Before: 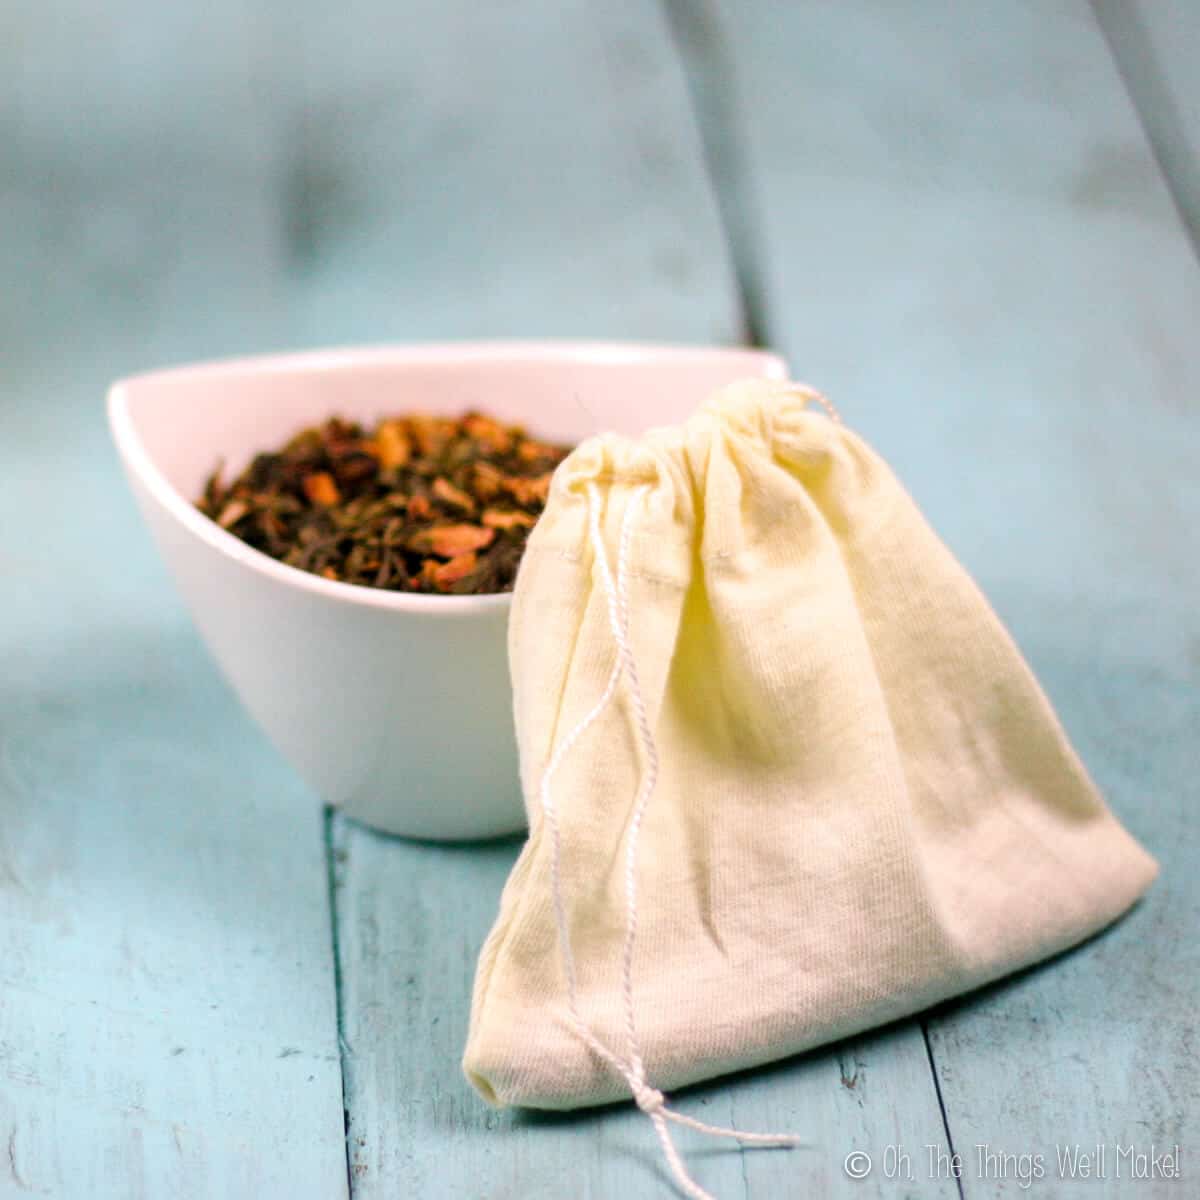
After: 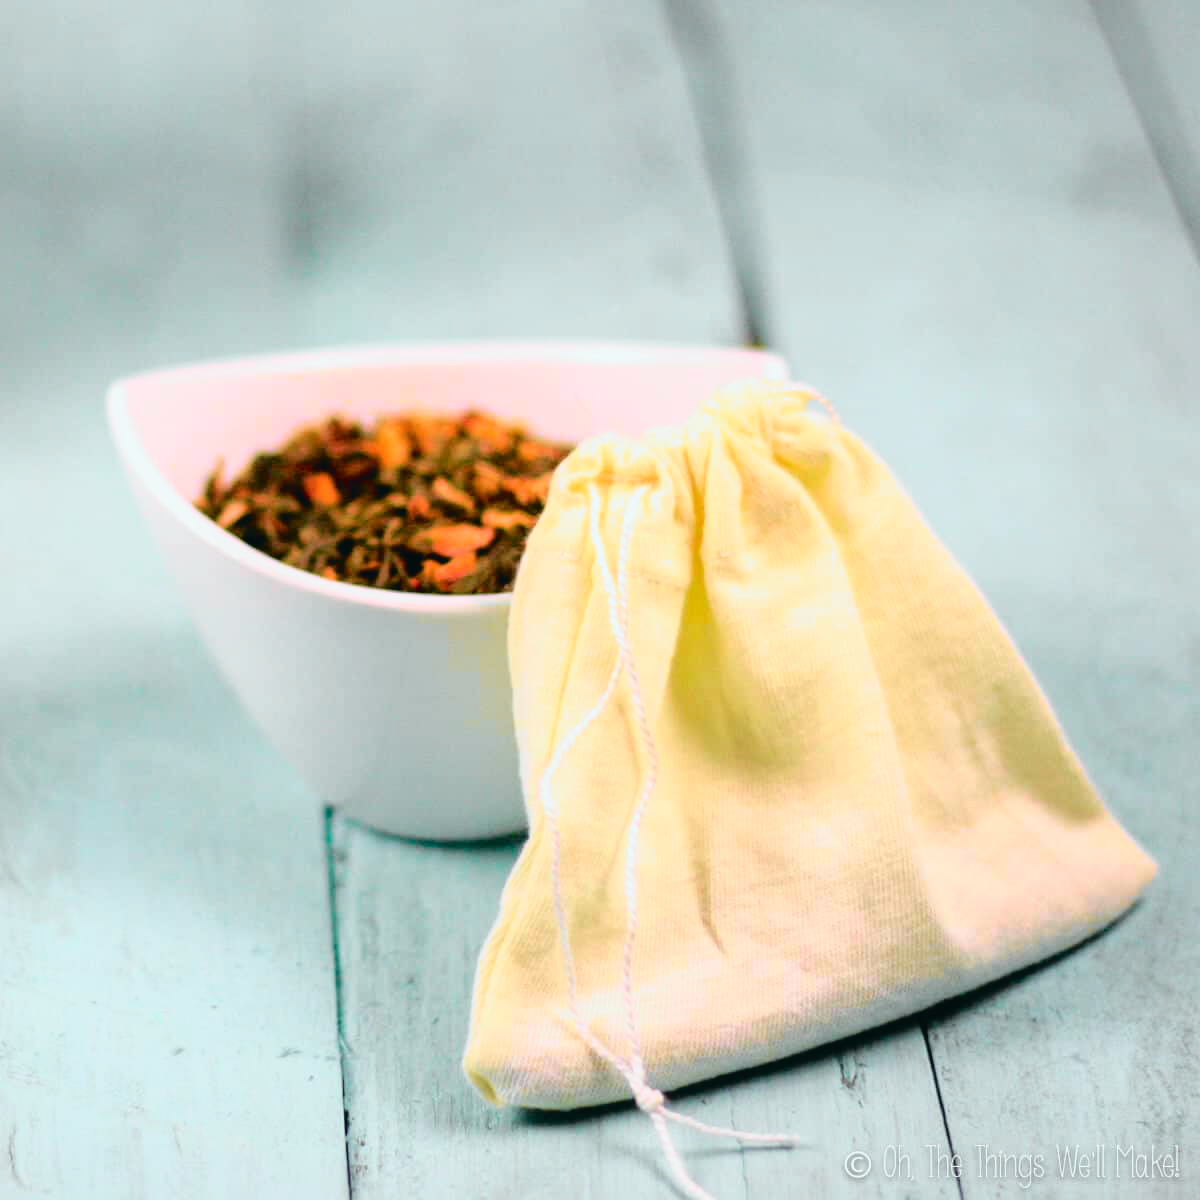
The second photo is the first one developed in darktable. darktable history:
tone equalizer: edges refinement/feathering 500, mask exposure compensation -1.57 EV, preserve details no
tone curve: curves: ch0 [(0.001, 0.029) (0.084, 0.074) (0.162, 0.165) (0.304, 0.382) (0.466, 0.576) (0.654, 0.741) (0.848, 0.906) (0.984, 0.963)]; ch1 [(0, 0) (0.34, 0.235) (0.46, 0.46) (0.515, 0.502) (0.553, 0.567) (0.764, 0.815) (1, 1)]; ch2 [(0, 0) (0.44, 0.458) (0.479, 0.492) (0.524, 0.507) (0.547, 0.579) (0.673, 0.712) (1, 1)], color space Lab, independent channels, preserve colors none
